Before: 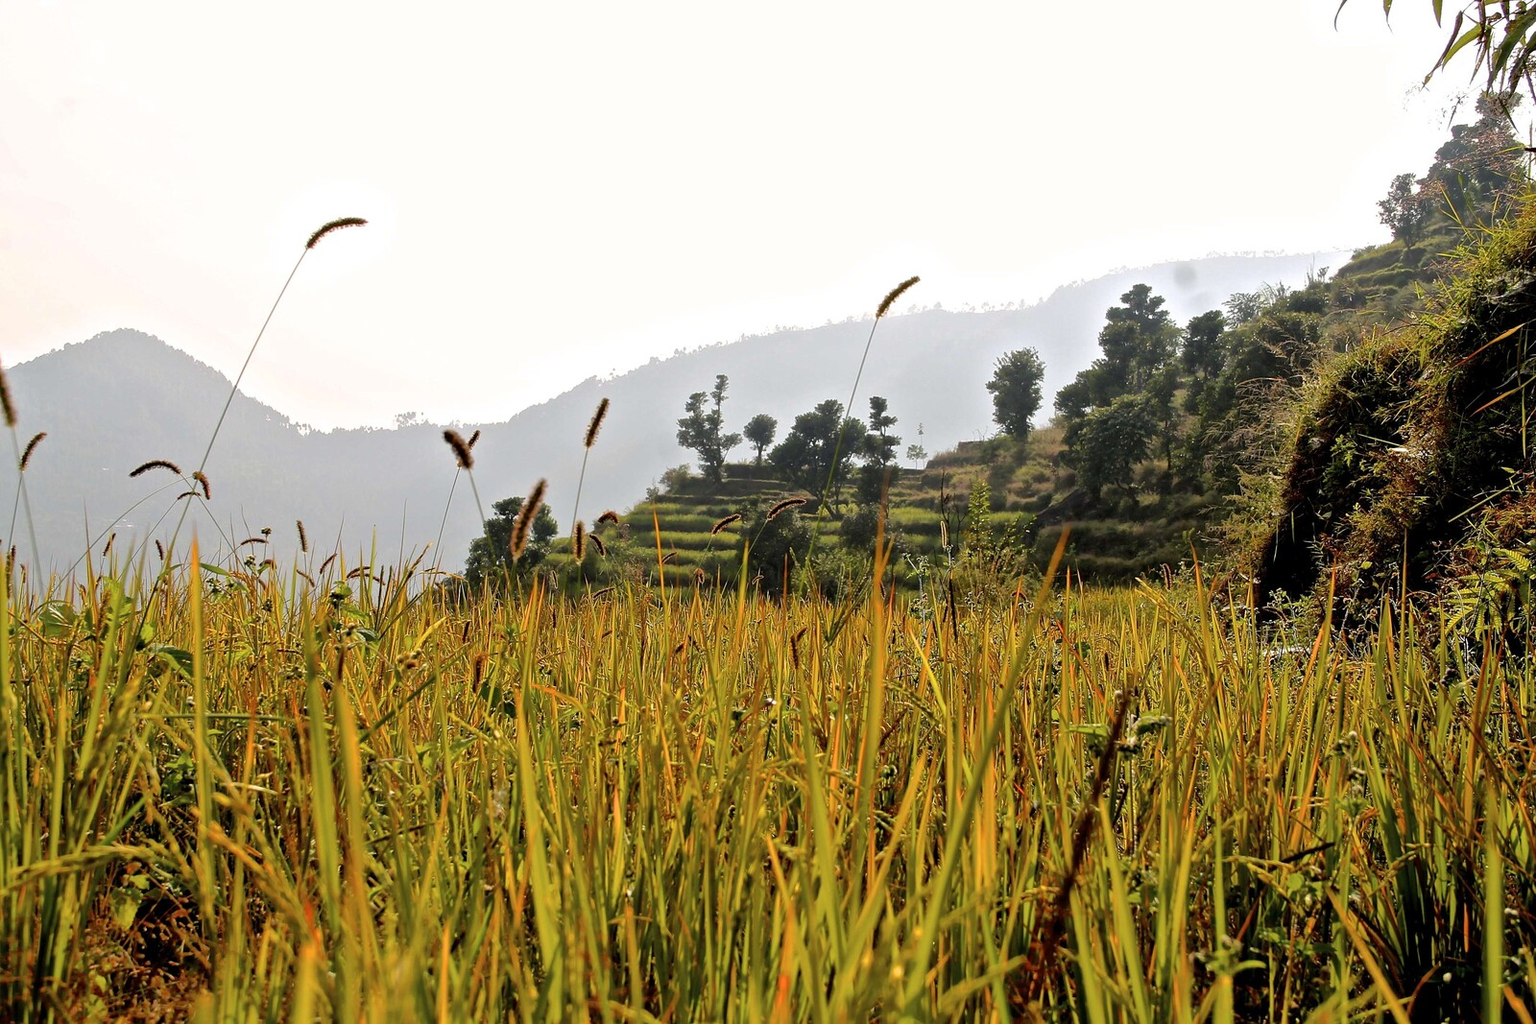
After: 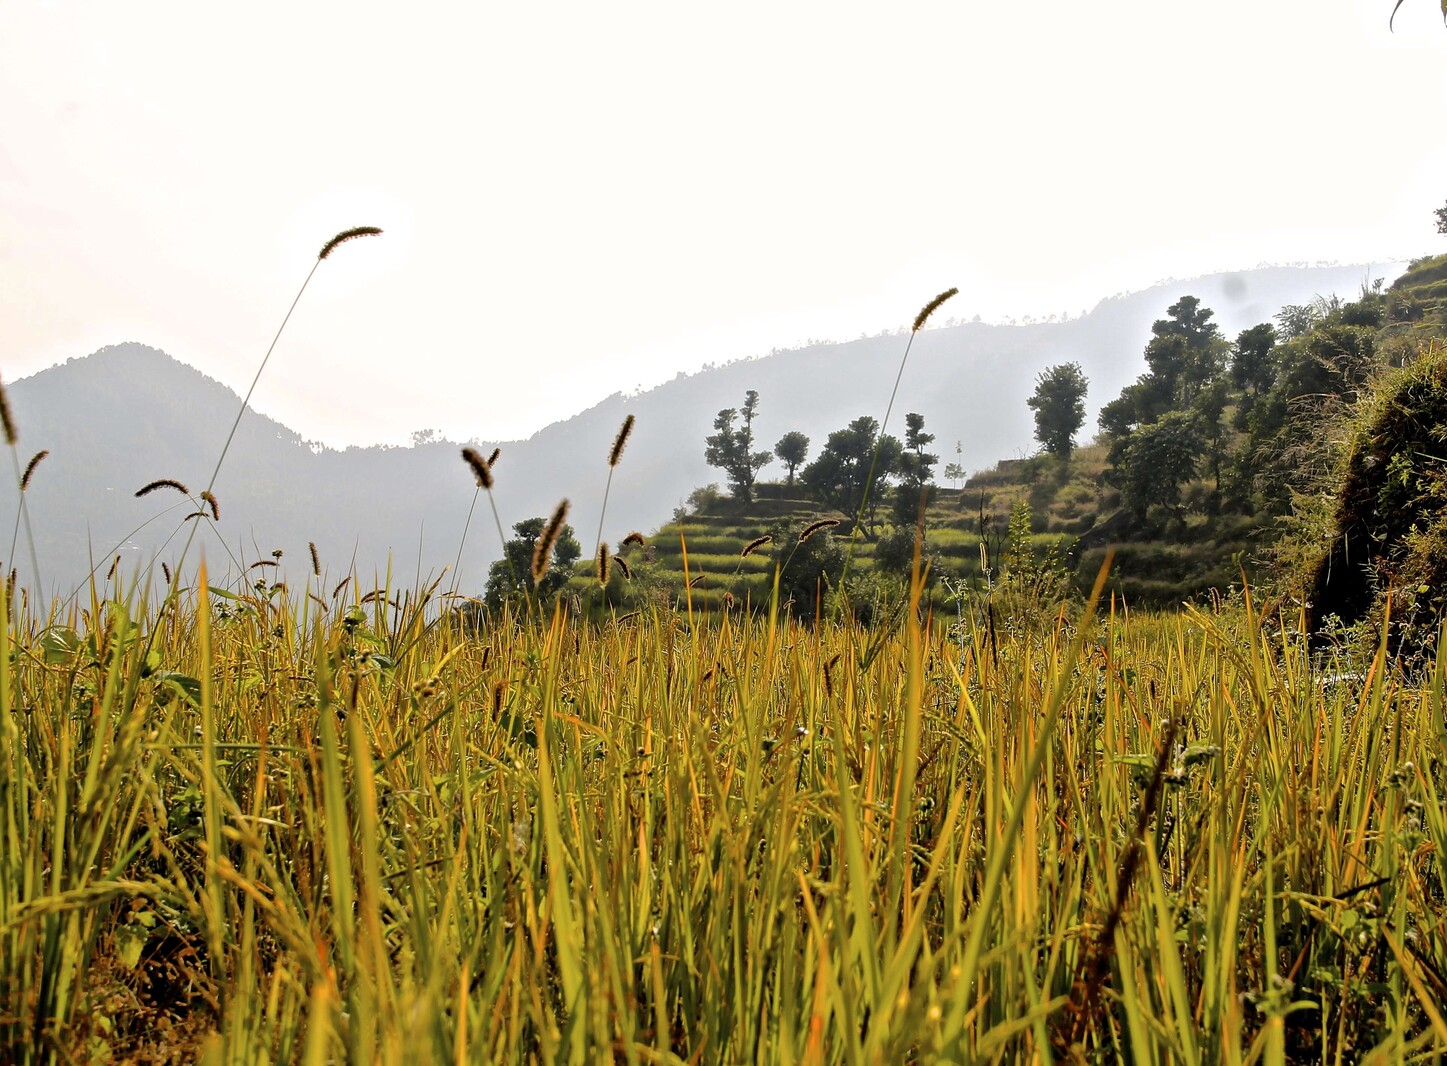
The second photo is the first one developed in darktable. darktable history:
crop: right 9.509%, bottom 0.031%
color contrast: green-magenta contrast 0.81
